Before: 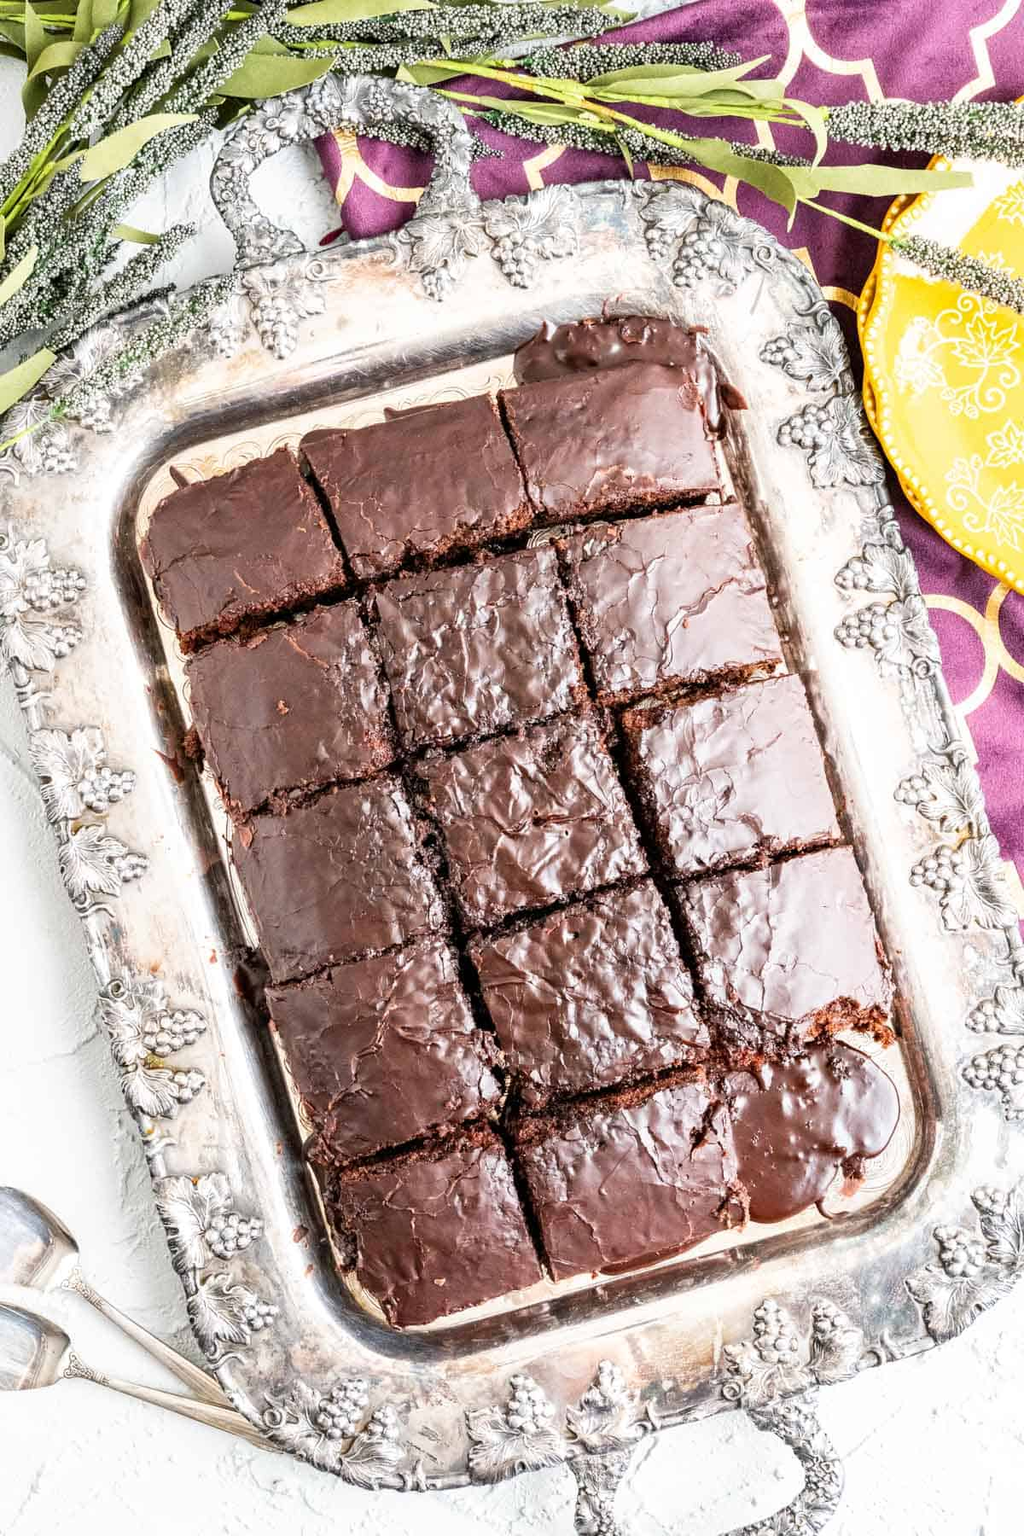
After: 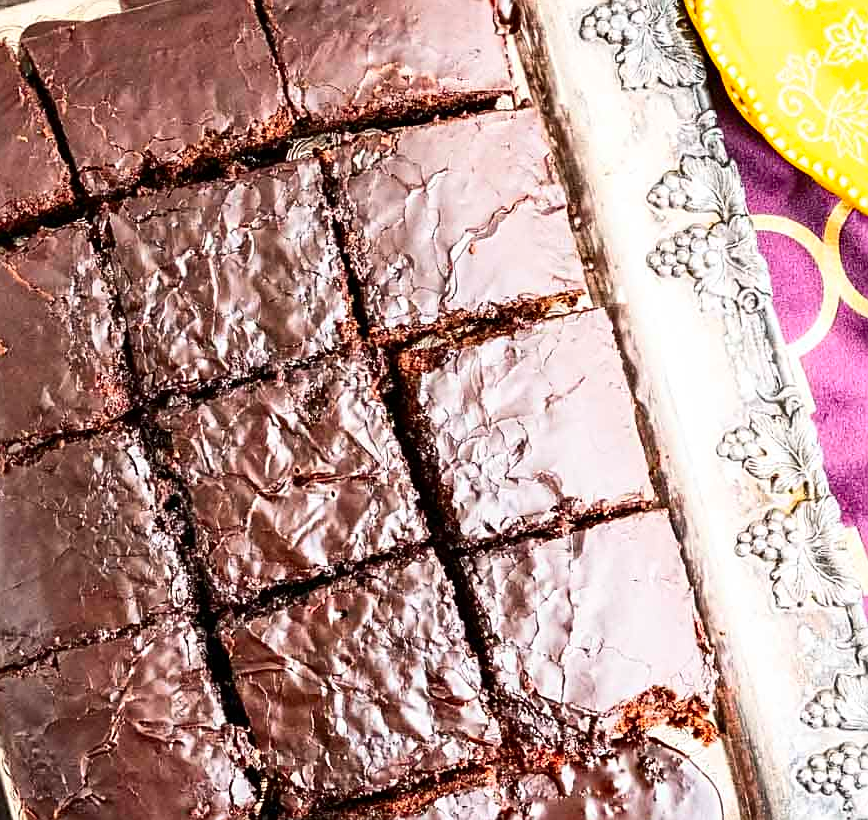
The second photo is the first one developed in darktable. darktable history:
sharpen: on, module defaults
crop and rotate: left 27.641%, top 26.784%, bottom 27.63%
contrast brightness saturation: contrast 0.172, saturation 0.307
